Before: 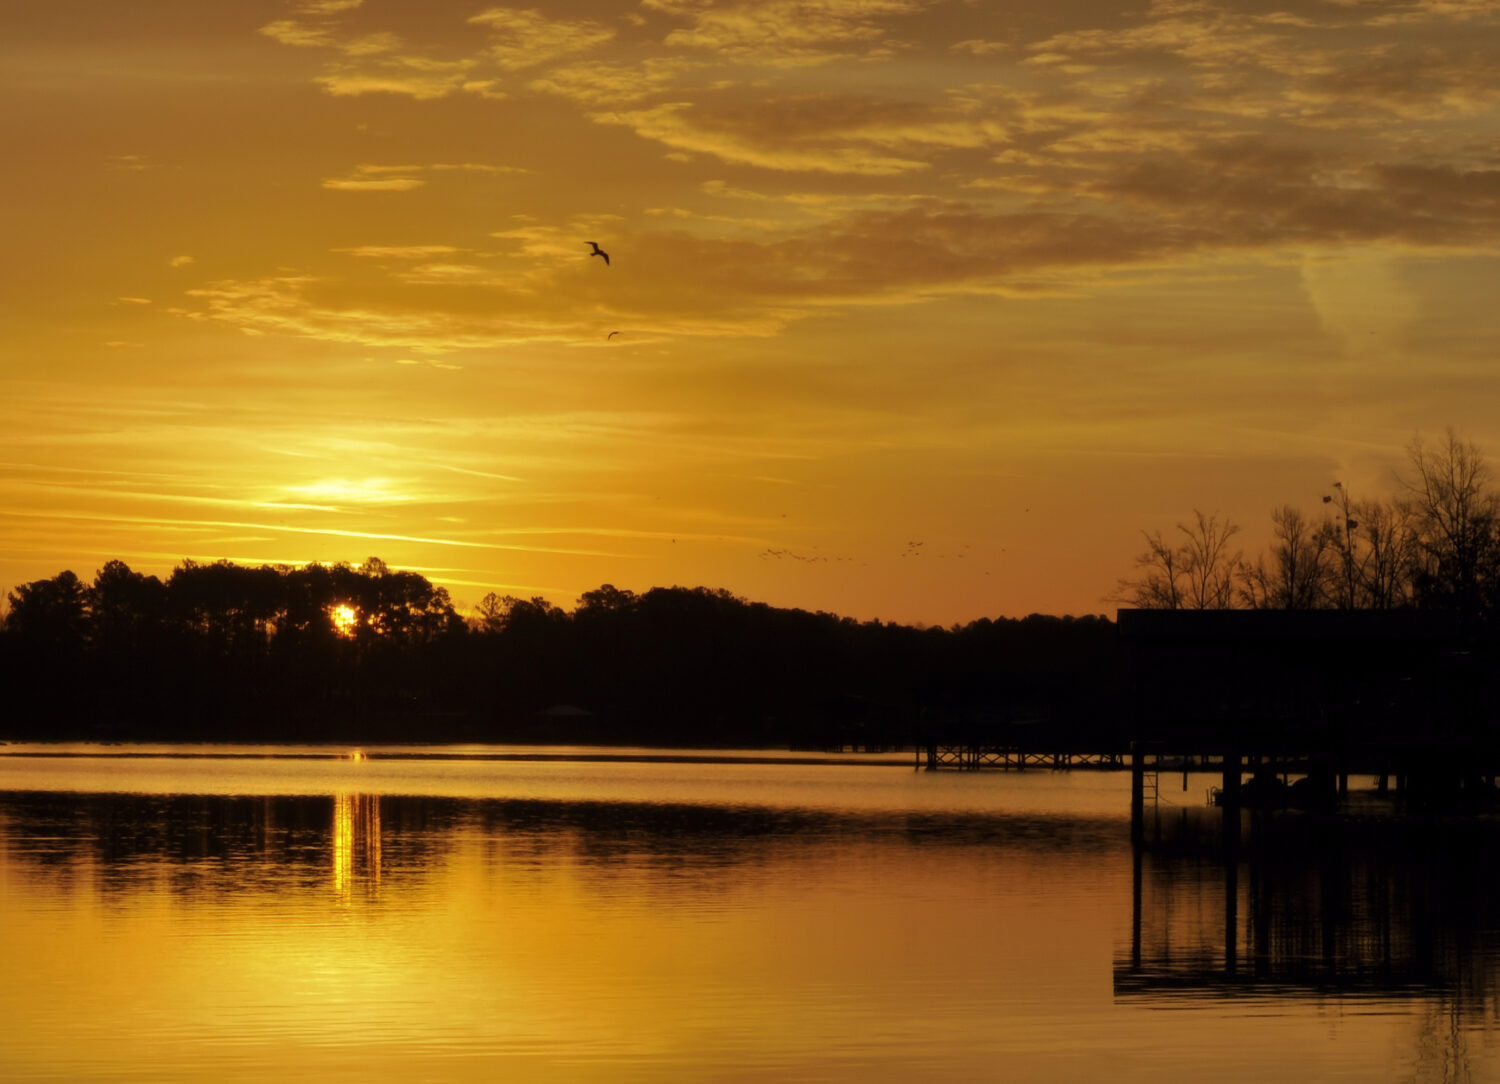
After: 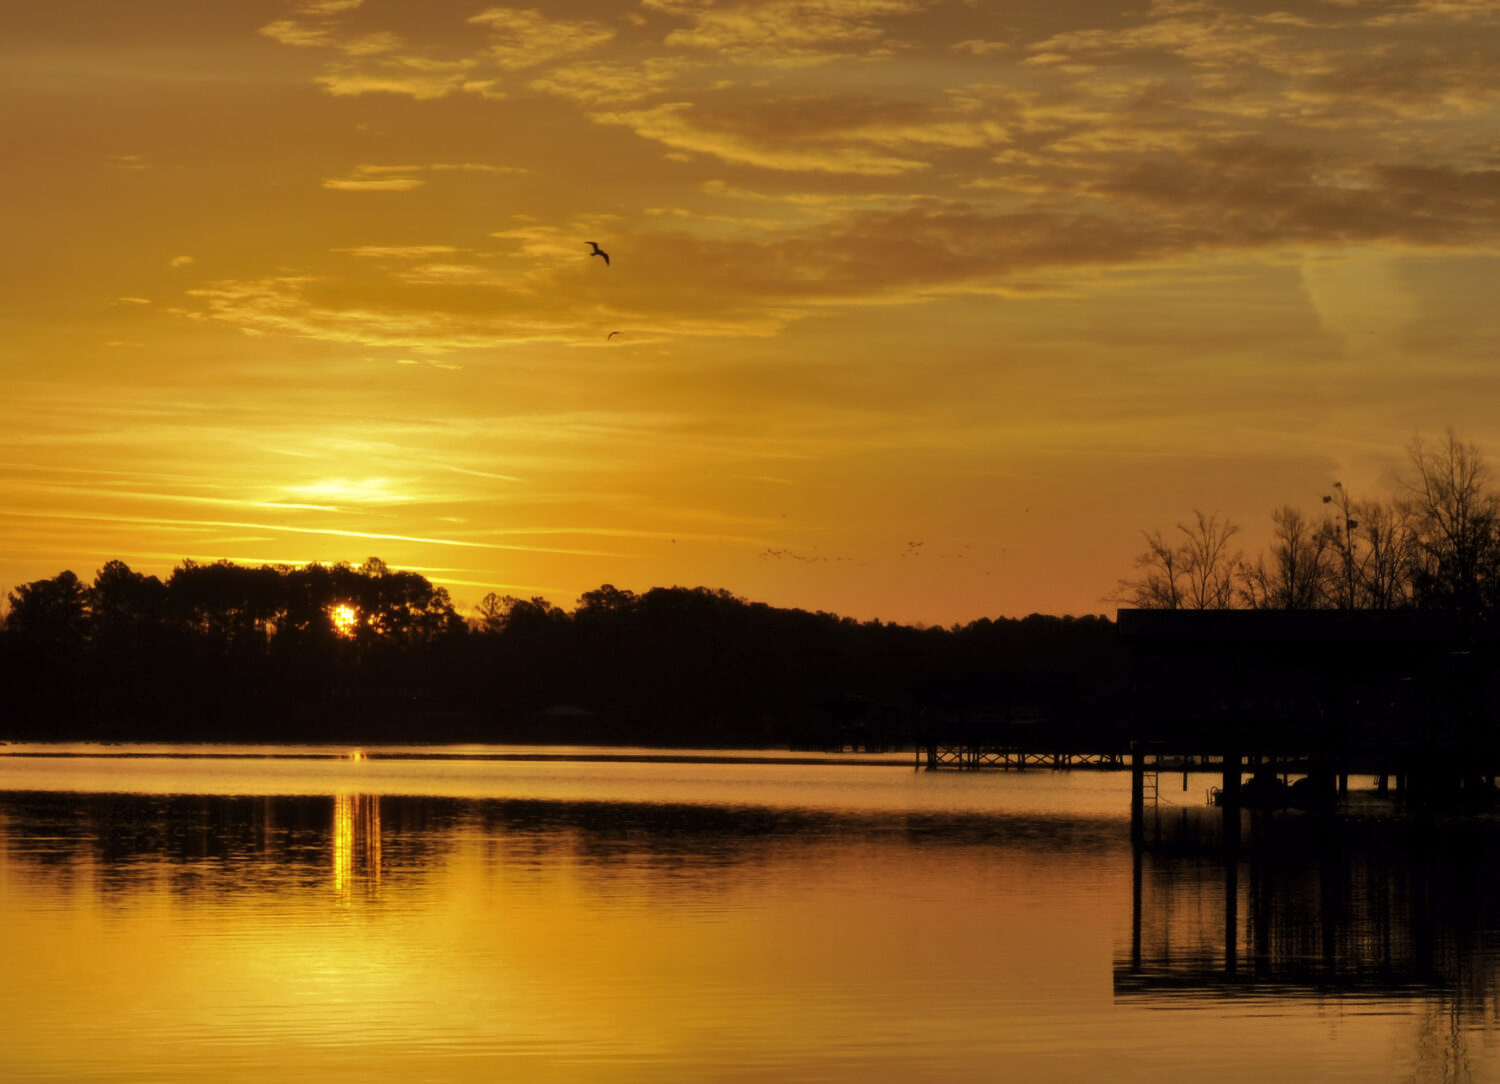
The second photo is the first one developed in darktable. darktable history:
shadows and highlights: shadows 35, highlights -34.78, soften with gaussian
